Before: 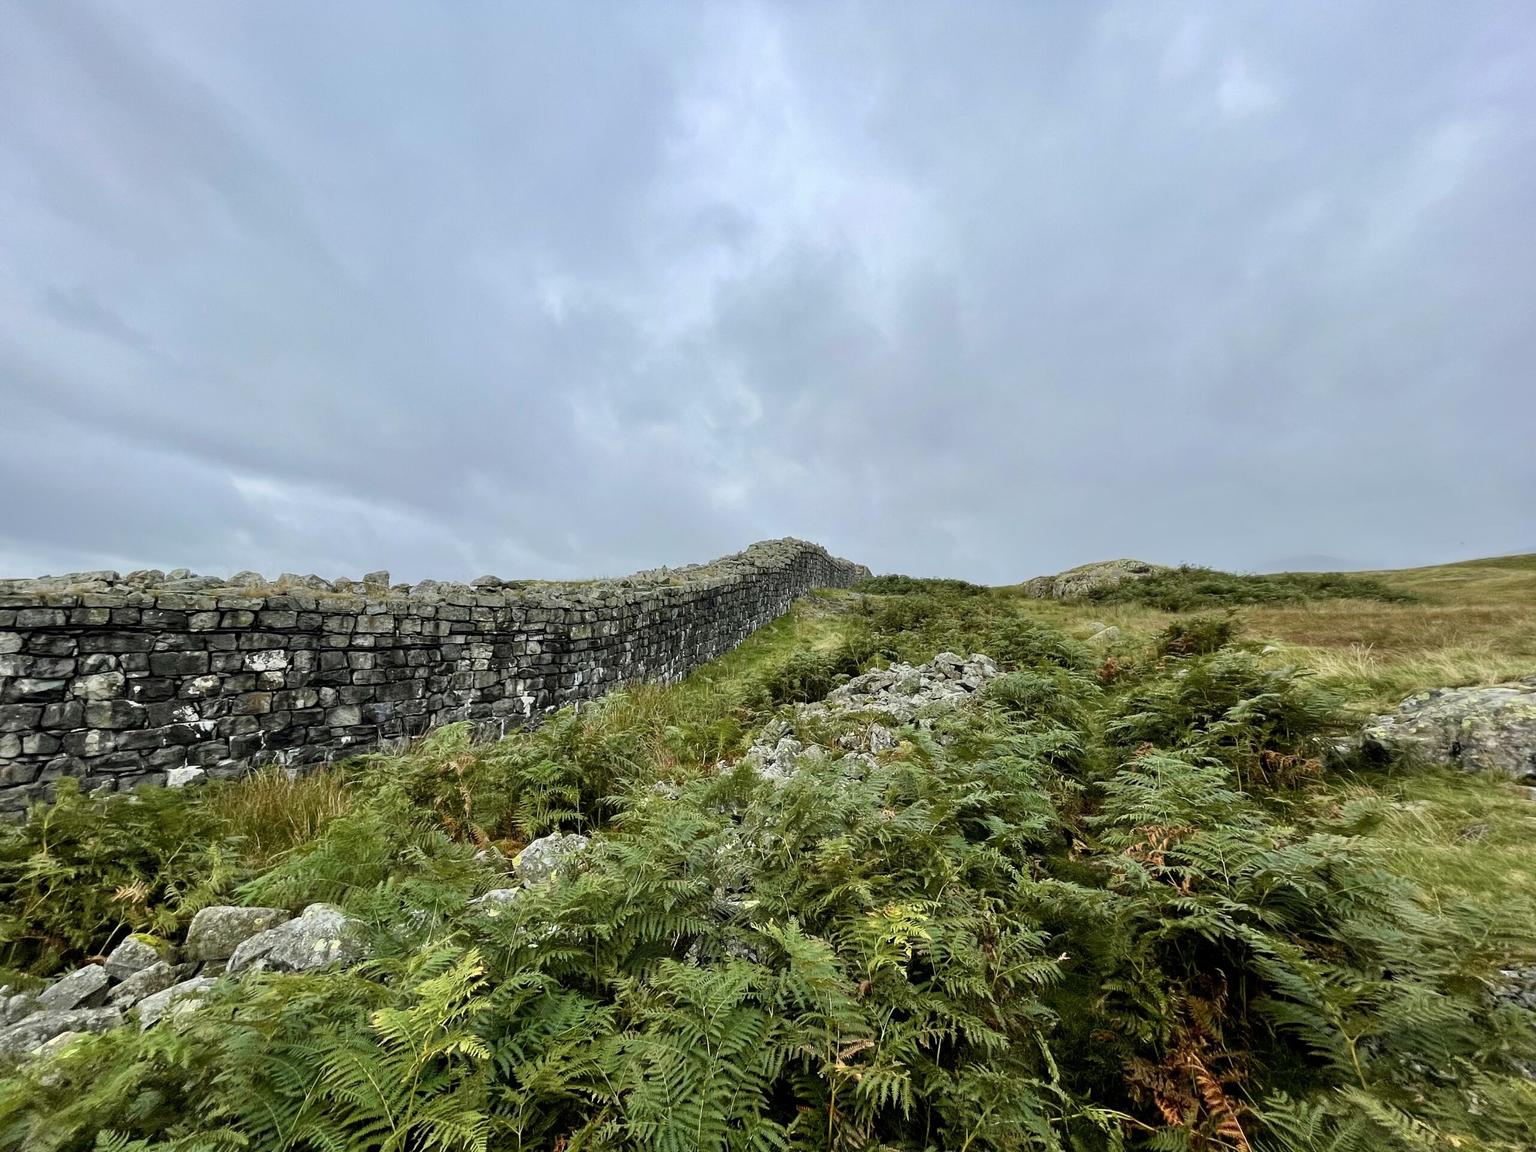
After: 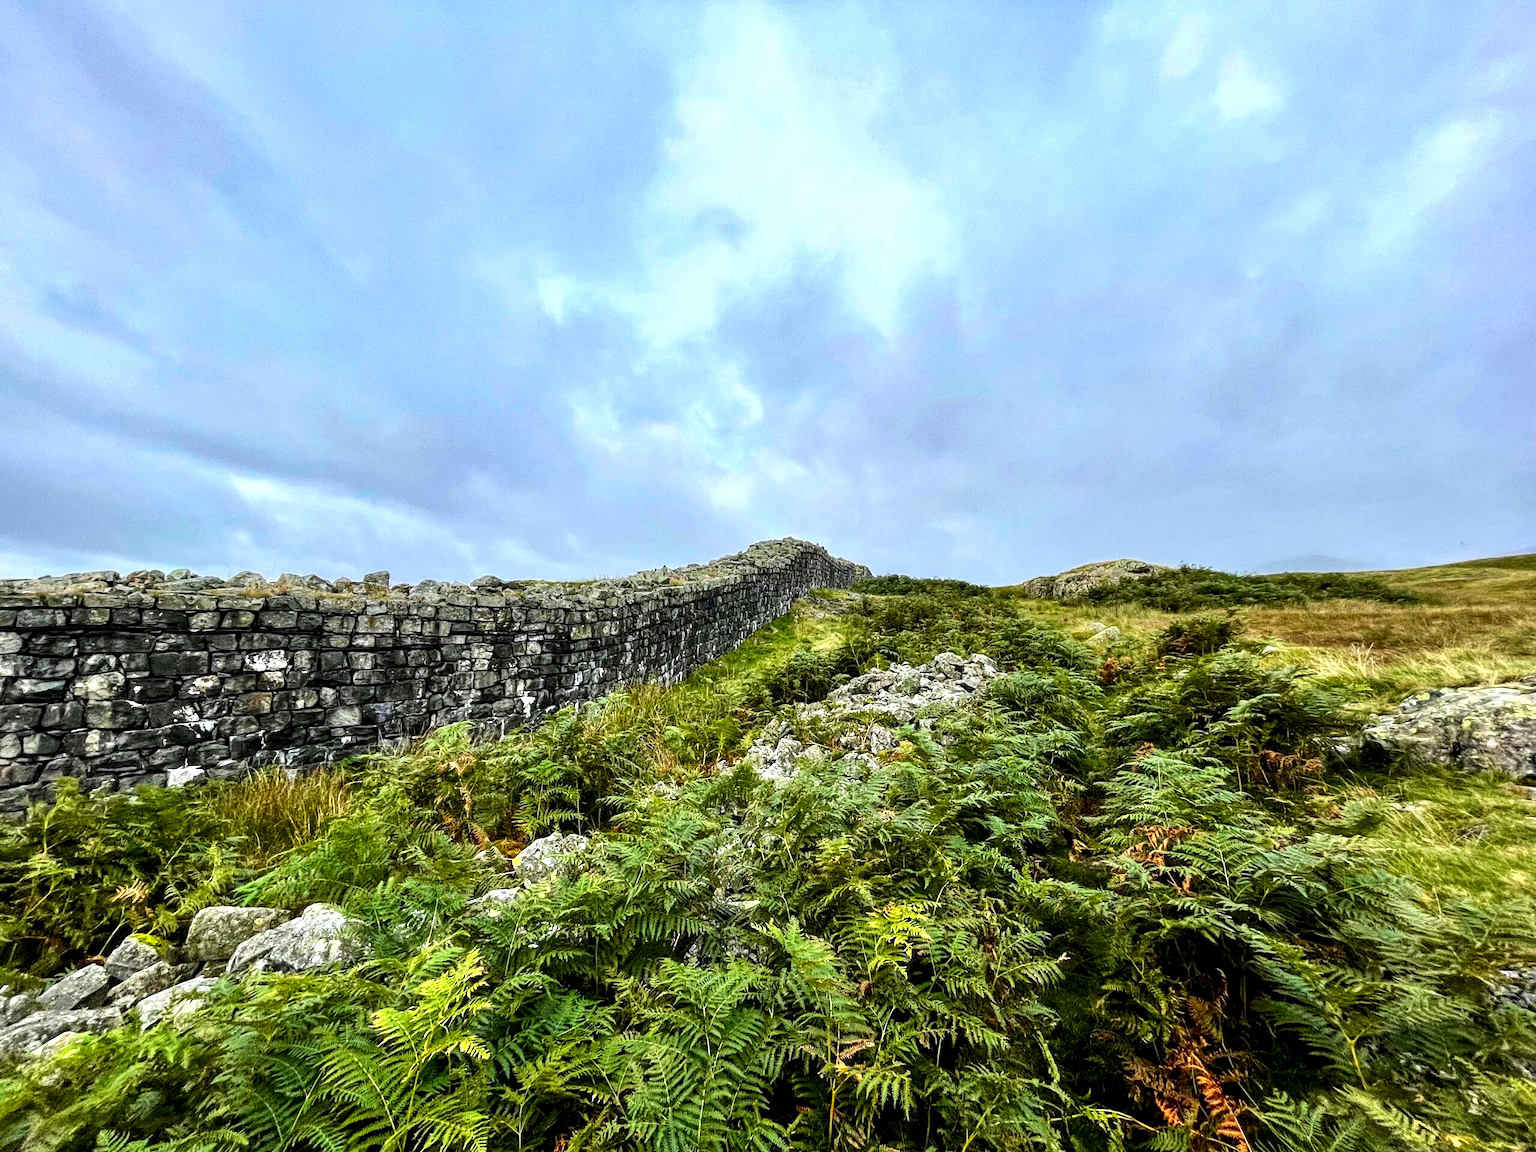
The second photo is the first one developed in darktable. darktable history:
shadows and highlights: shadows 37.27, highlights -28.18, soften with gaussian
grain: coarseness 0.09 ISO
local contrast: detail 130%
white balance: red 1.004, blue 1.024
color zones: curves: ch0 [(0, 0.613) (0.01, 0.613) (0.245, 0.448) (0.498, 0.529) (0.642, 0.665) (0.879, 0.777) (0.99, 0.613)]; ch1 [(0, 0) (0.143, 0) (0.286, 0) (0.429, 0) (0.571, 0) (0.714, 0) (0.857, 0)], mix -131.09%
tone equalizer: -8 EV -0.75 EV, -7 EV -0.7 EV, -6 EV -0.6 EV, -5 EV -0.4 EV, -3 EV 0.4 EV, -2 EV 0.6 EV, -1 EV 0.7 EV, +0 EV 0.75 EV, edges refinement/feathering 500, mask exposure compensation -1.57 EV, preserve details no
